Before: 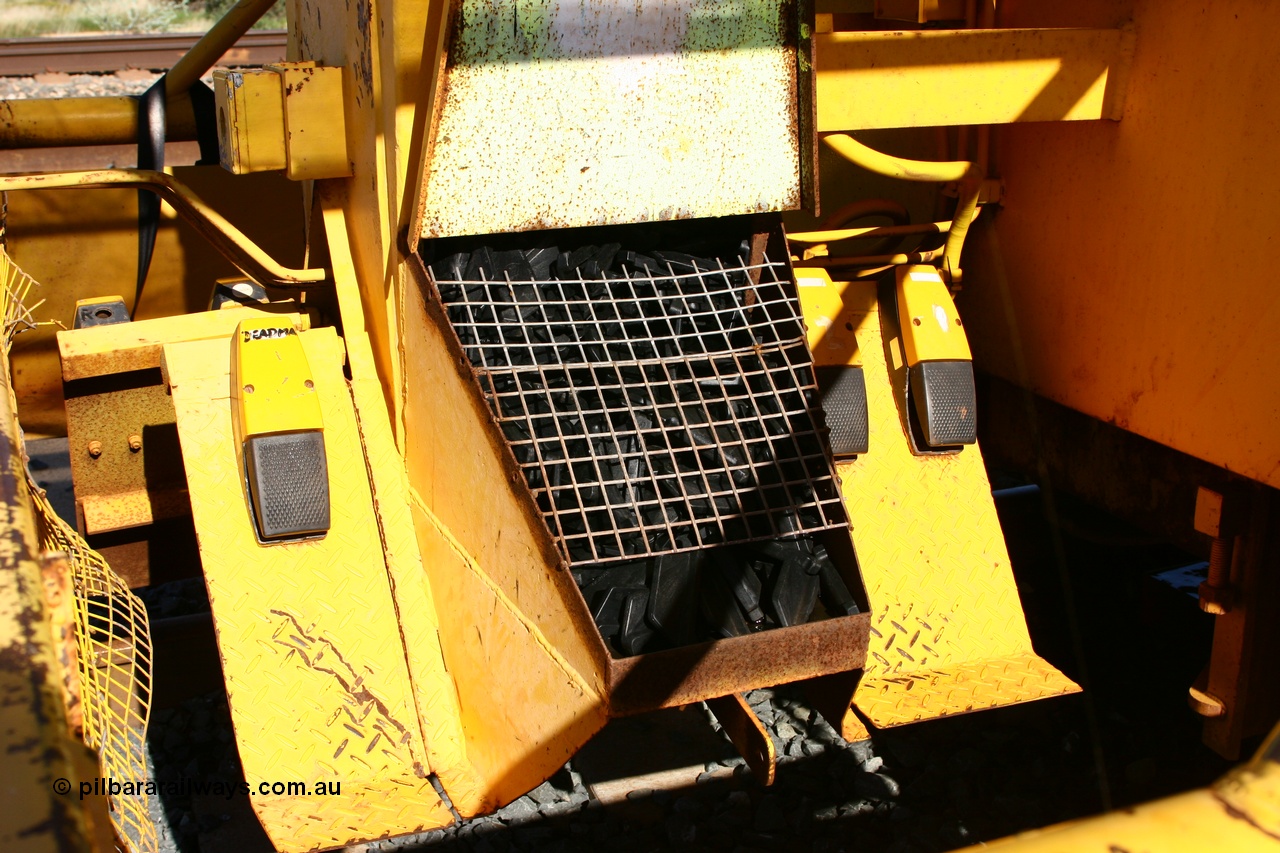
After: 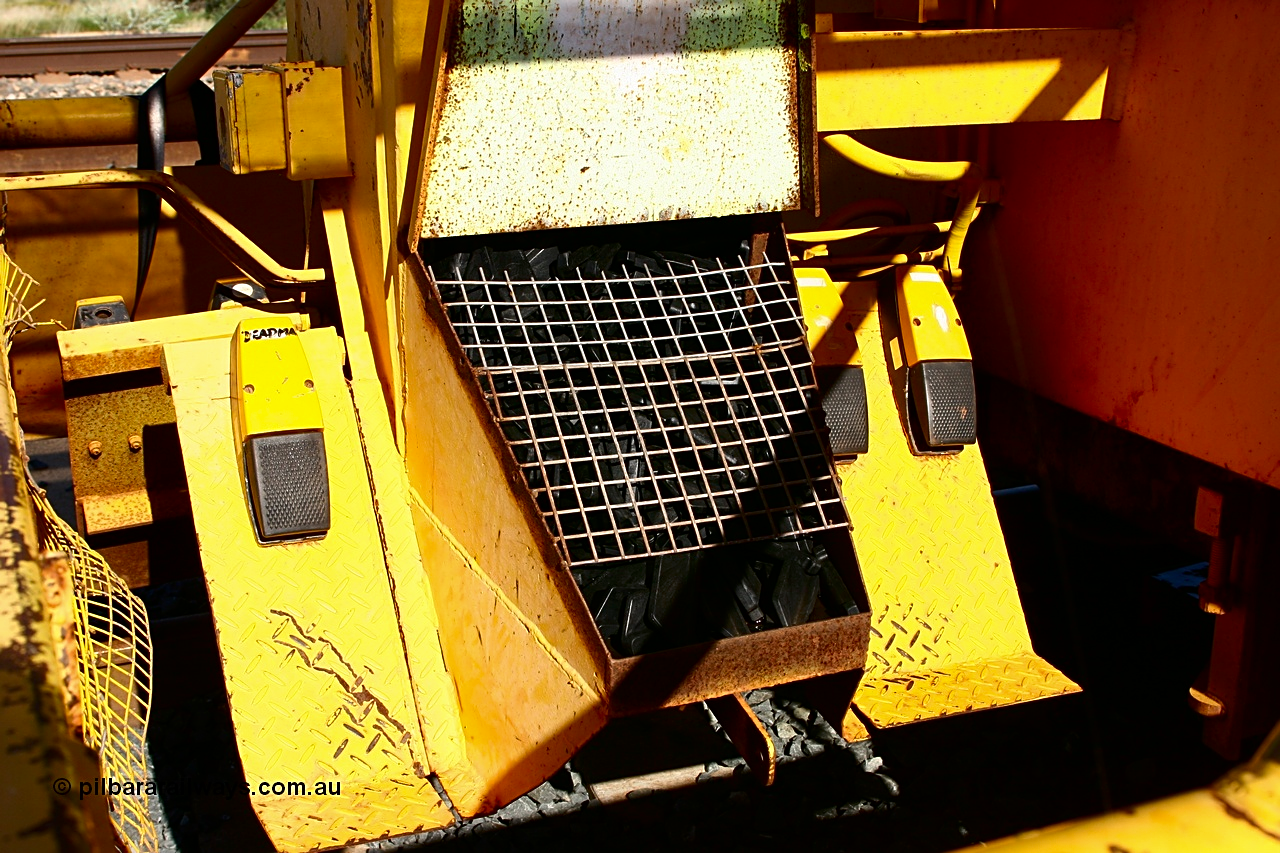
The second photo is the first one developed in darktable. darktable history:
sharpen: on, module defaults
contrast brightness saturation: contrast 0.065, brightness -0.14, saturation 0.11
